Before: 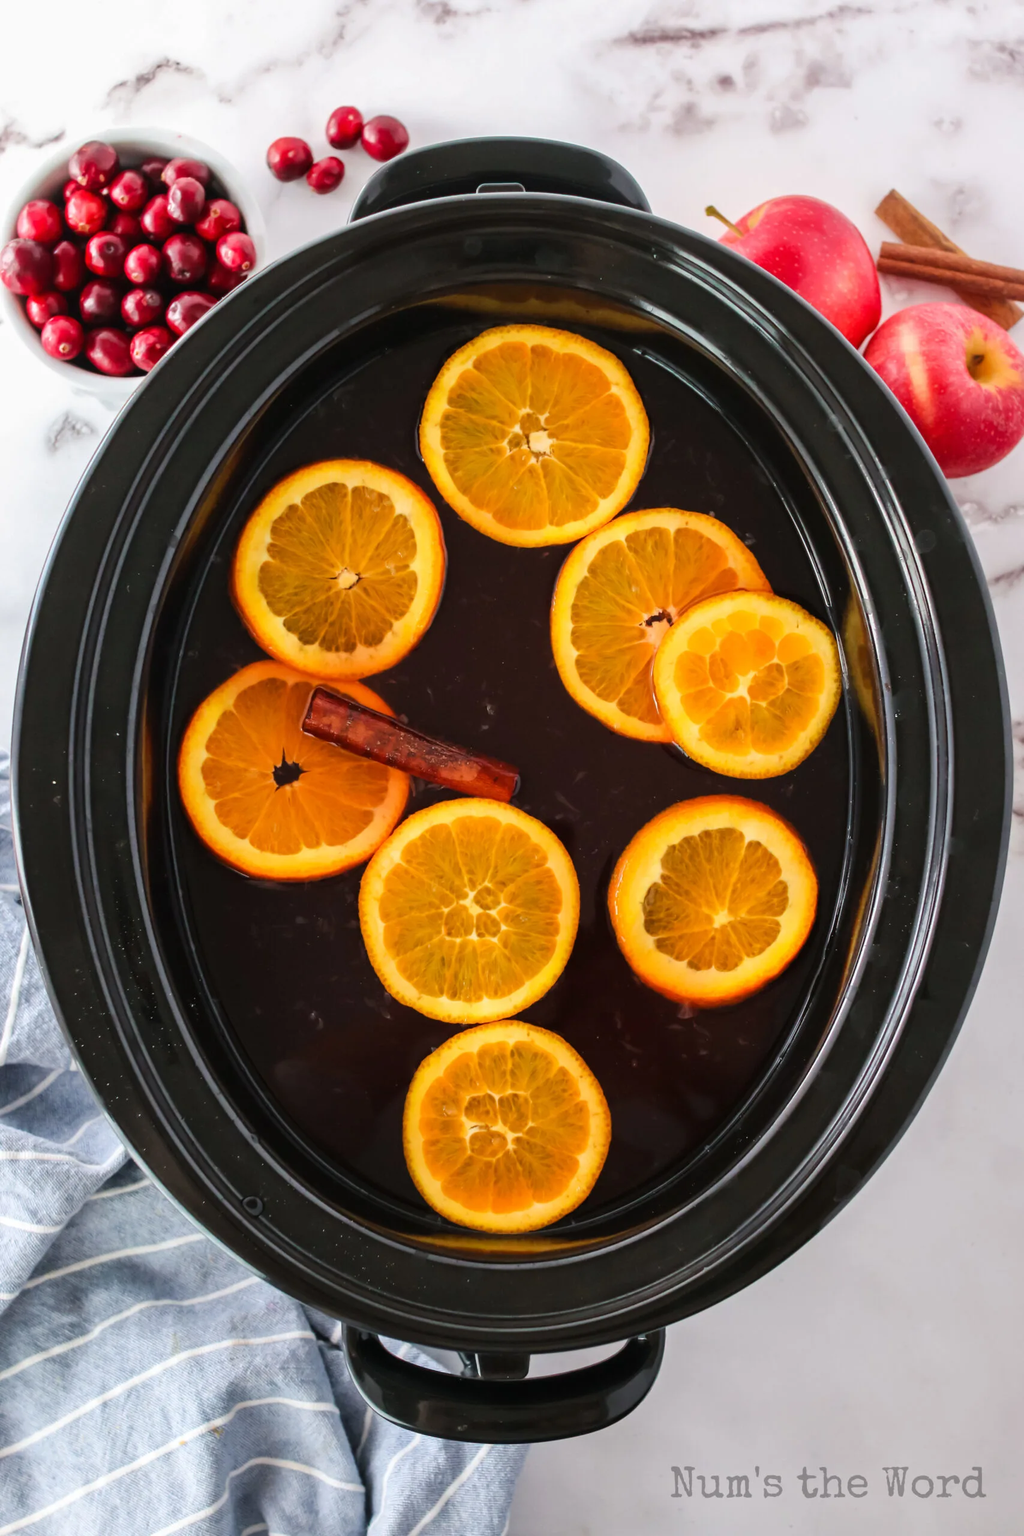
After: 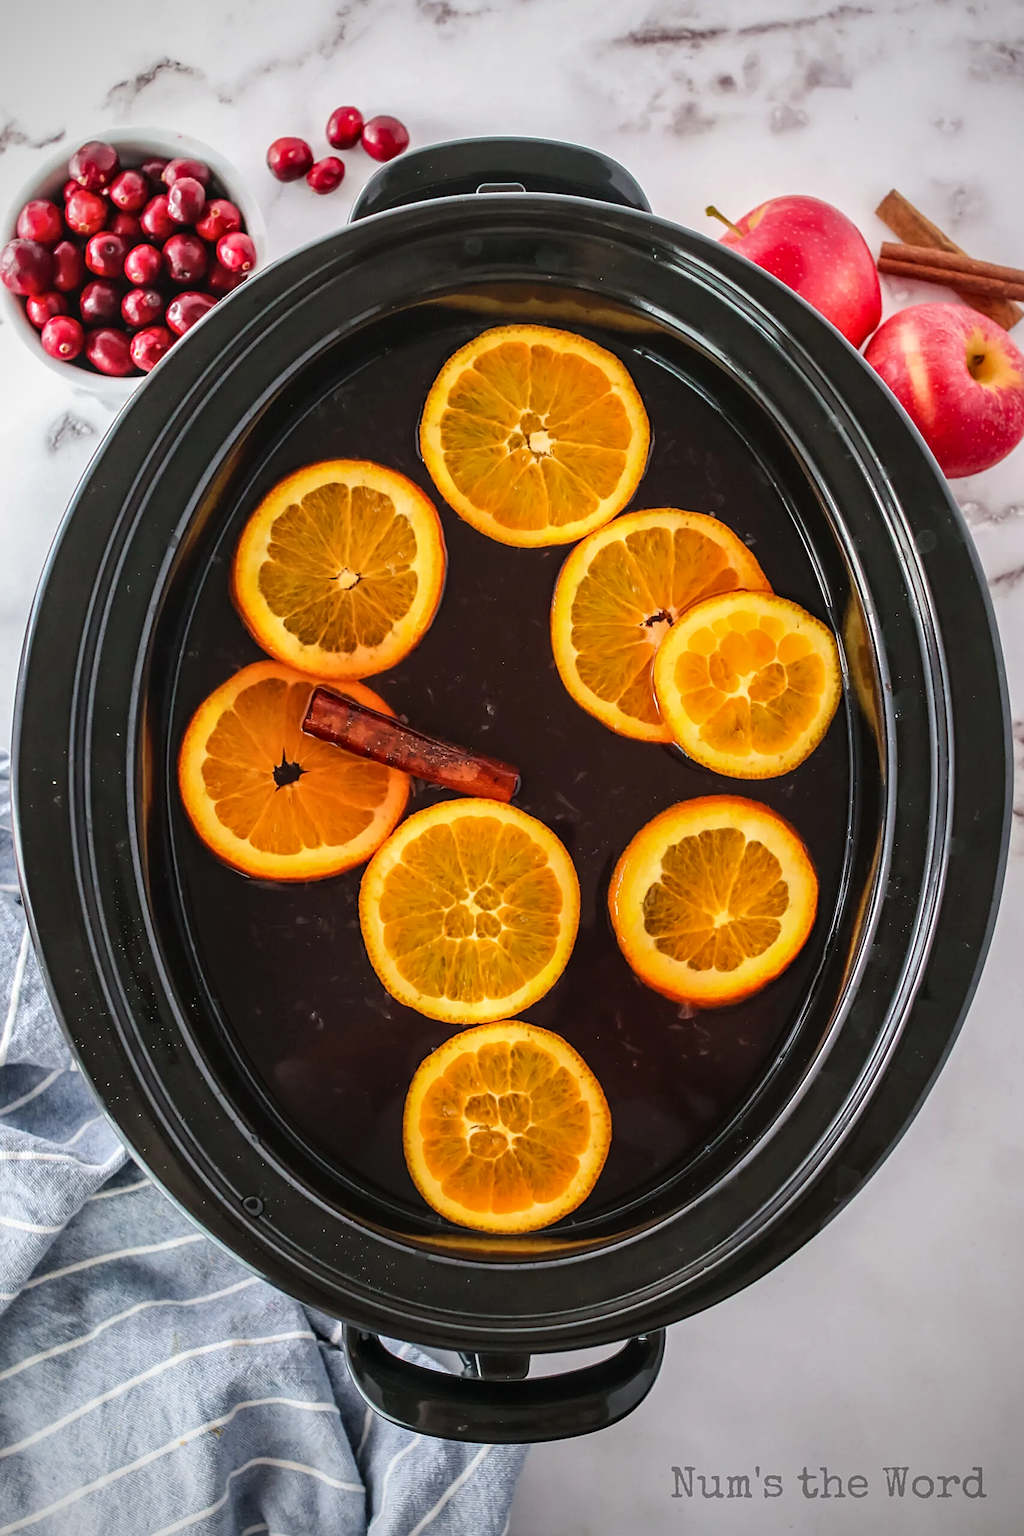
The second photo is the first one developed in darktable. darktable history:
local contrast: on, module defaults
sharpen: on, module defaults
vignetting: brightness -0.581, saturation -0.121, unbound false
